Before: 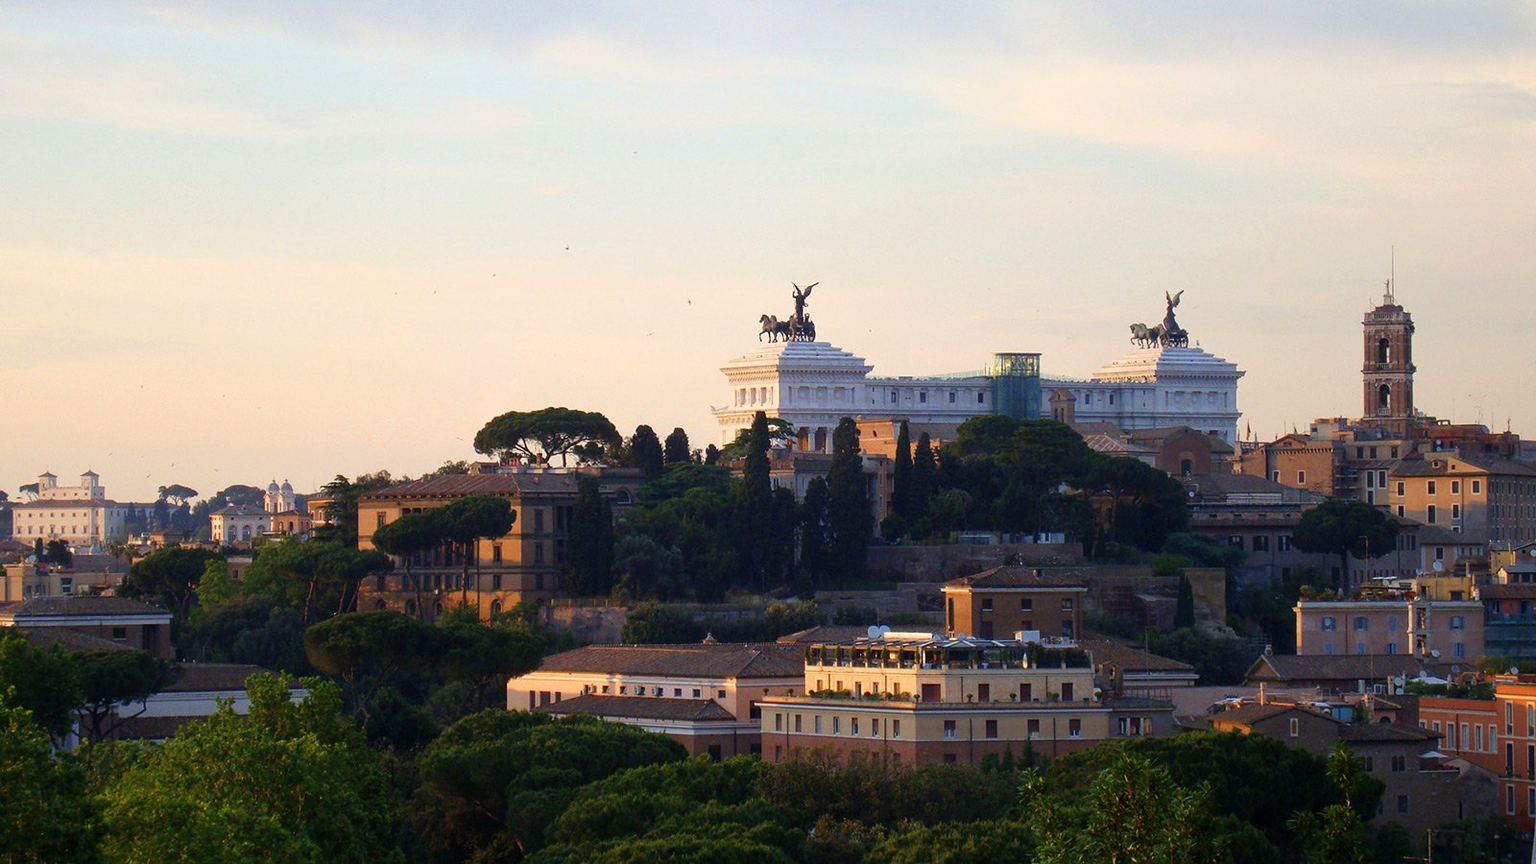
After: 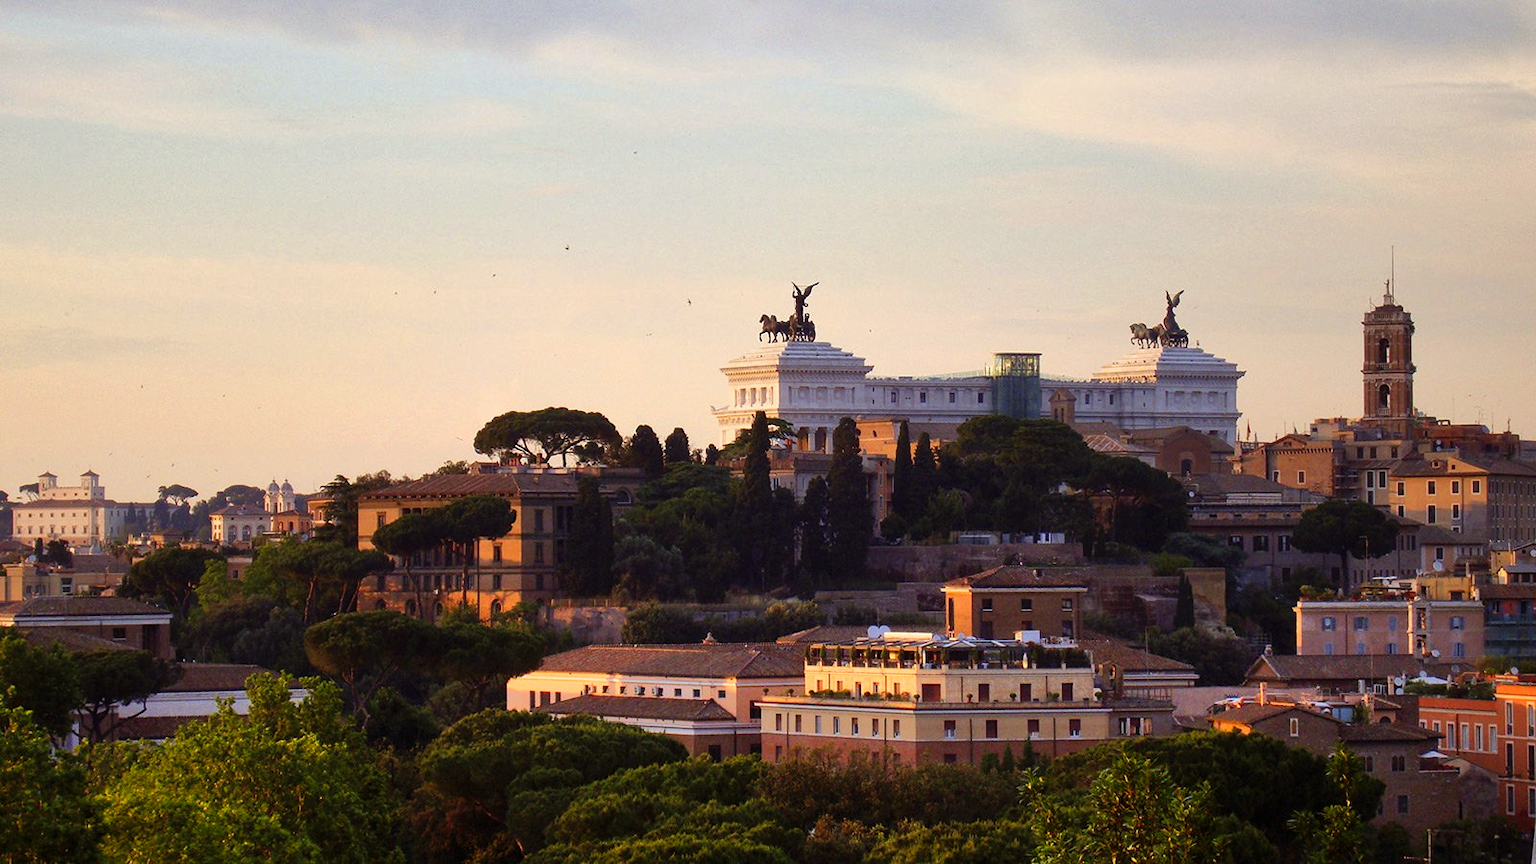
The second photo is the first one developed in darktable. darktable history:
shadows and highlights: highlights color adjustment 0%, low approximation 0.01, soften with gaussian
rgb levels: mode RGB, independent channels, levels [[0, 0.5, 1], [0, 0.521, 1], [0, 0.536, 1]]
